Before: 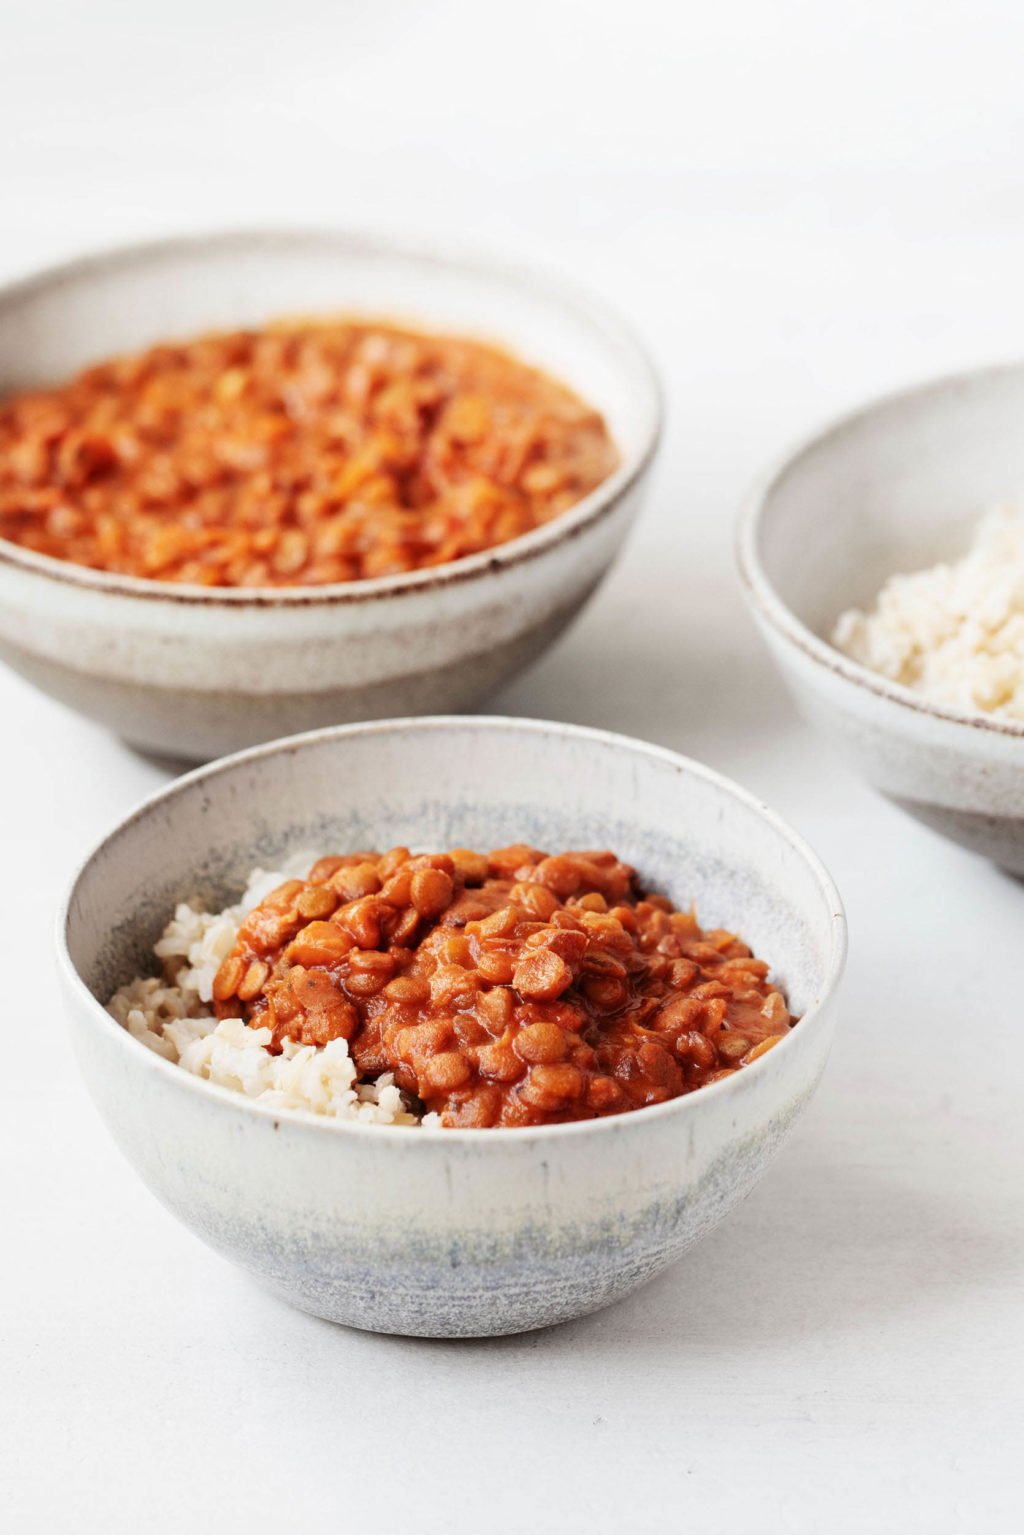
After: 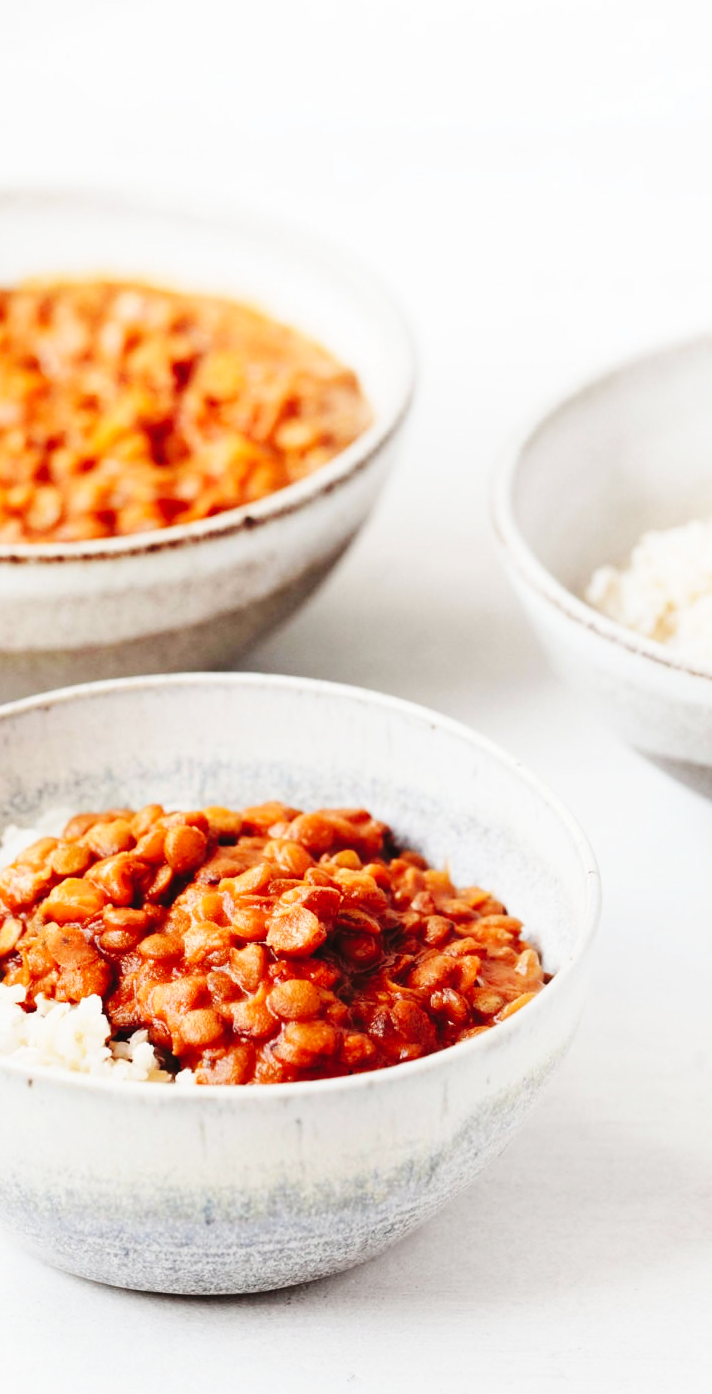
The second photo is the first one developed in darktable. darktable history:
exposure: black level correction -0.005, exposure 0.054 EV, compensate highlight preservation false
base curve: curves: ch0 [(0, 0) (0.036, 0.025) (0.121, 0.166) (0.206, 0.329) (0.605, 0.79) (1, 1)], preserve colors none
crop and rotate: left 24.034%, top 2.838%, right 6.406%, bottom 6.299%
